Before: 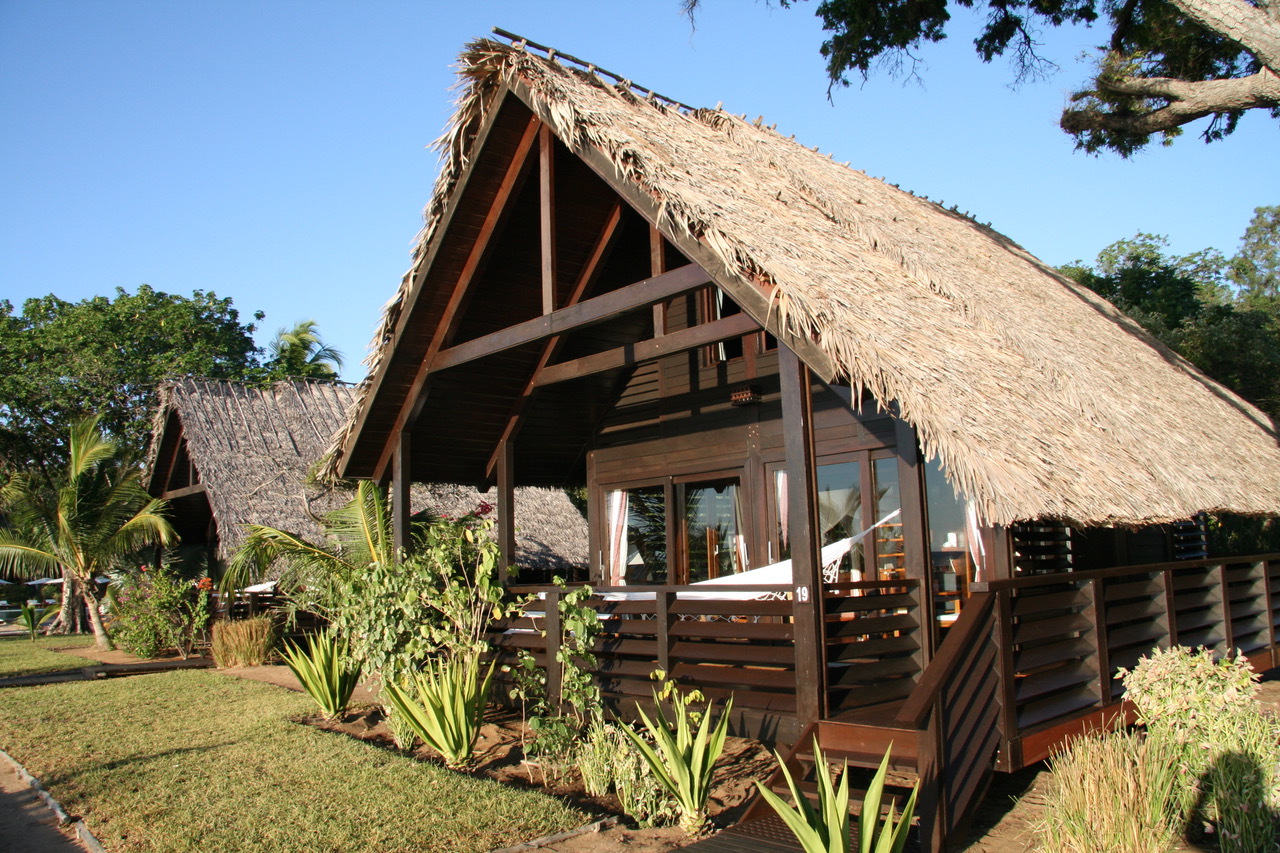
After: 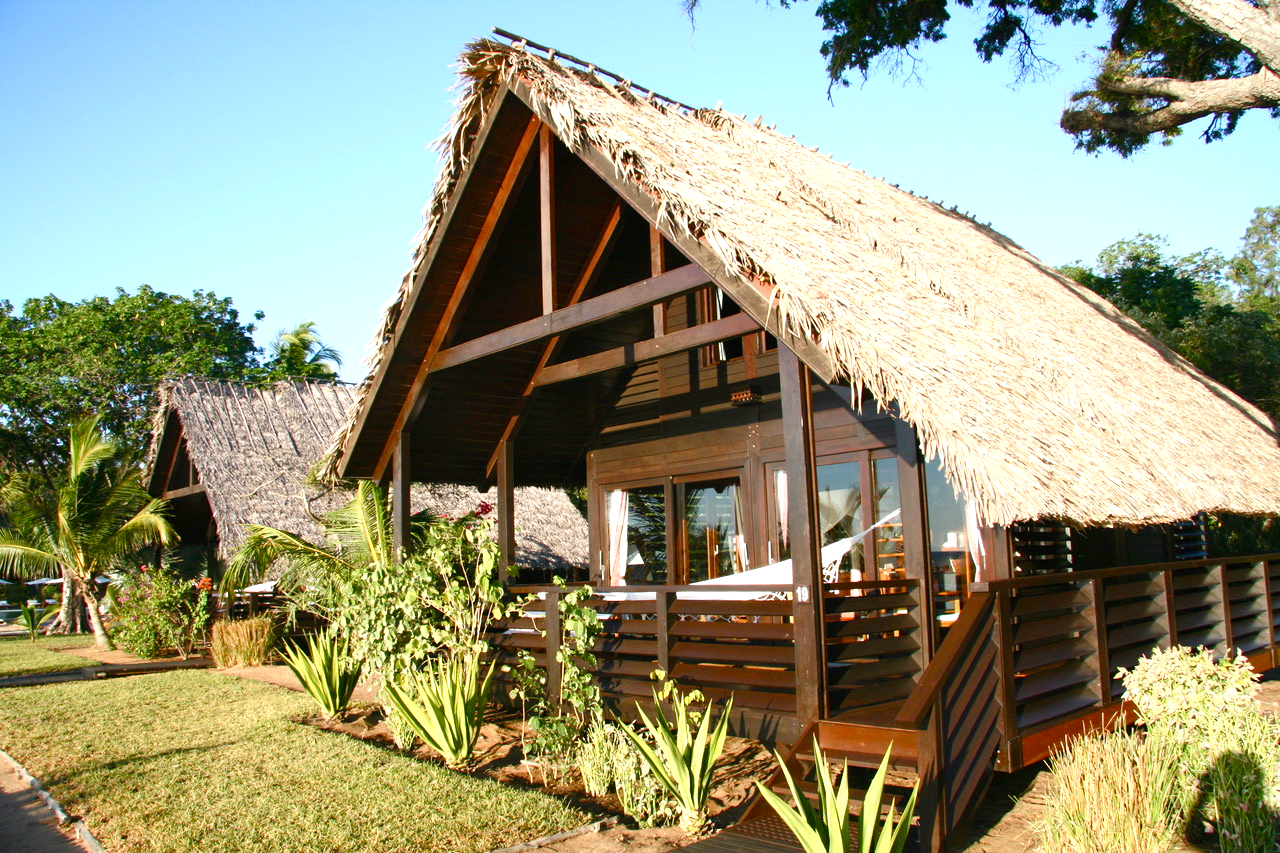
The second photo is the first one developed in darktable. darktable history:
color balance rgb: perceptual saturation grading › global saturation 20%, perceptual saturation grading › highlights -25%, perceptual saturation grading › shadows 50%
exposure: black level correction 0, exposure 0.7 EV, compensate exposure bias true, compensate highlight preservation false
contrast brightness saturation: contrast 0.07
